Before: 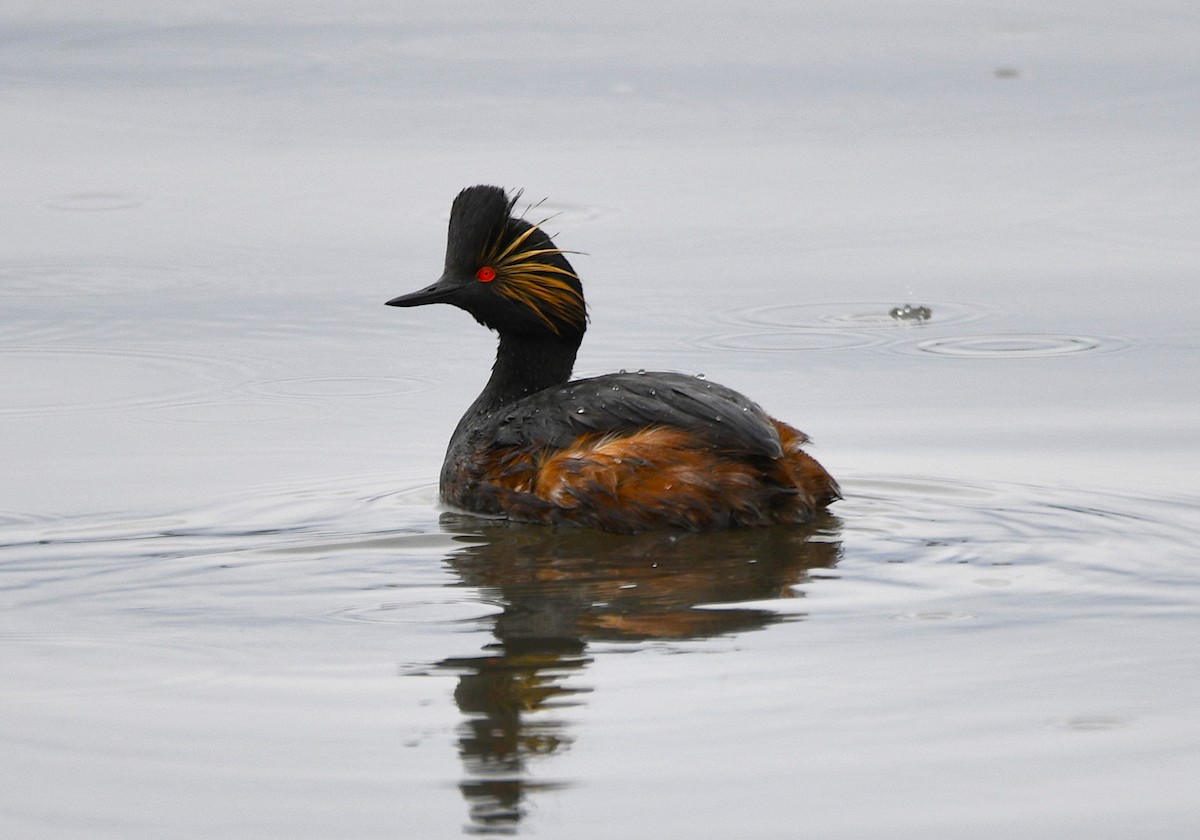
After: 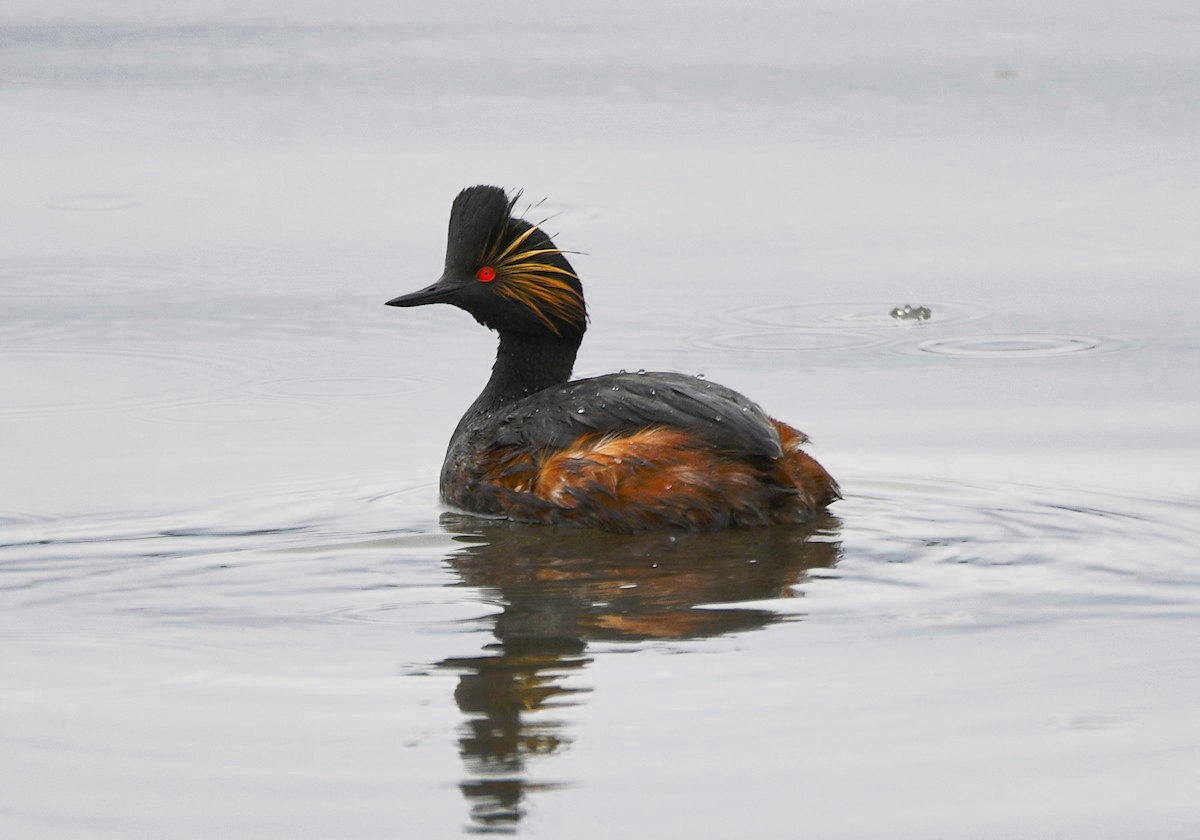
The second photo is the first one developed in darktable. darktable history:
tone curve: curves: ch0 [(0, 0) (0.003, 0.026) (0.011, 0.03) (0.025, 0.047) (0.044, 0.082) (0.069, 0.119) (0.1, 0.157) (0.136, 0.19) (0.177, 0.231) (0.224, 0.27) (0.277, 0.318) (0.335, 0.383) (0.399, 0.456) (0.468, 0.532) (0.543, 0.618) (0.623, 0.71) (0.709, 0.786) (0.801, 0.851) (0.898, 0.908) (1, 1)], preserve colors none
color zones: curves: ch0 [(0, 0.497) (0.143, 0.5) (0.286, 0.5) (0.429, 0.483) (0.571, 0.116) (0.714, -0.006) (0.857, 0.28) (1, 0.497)]
